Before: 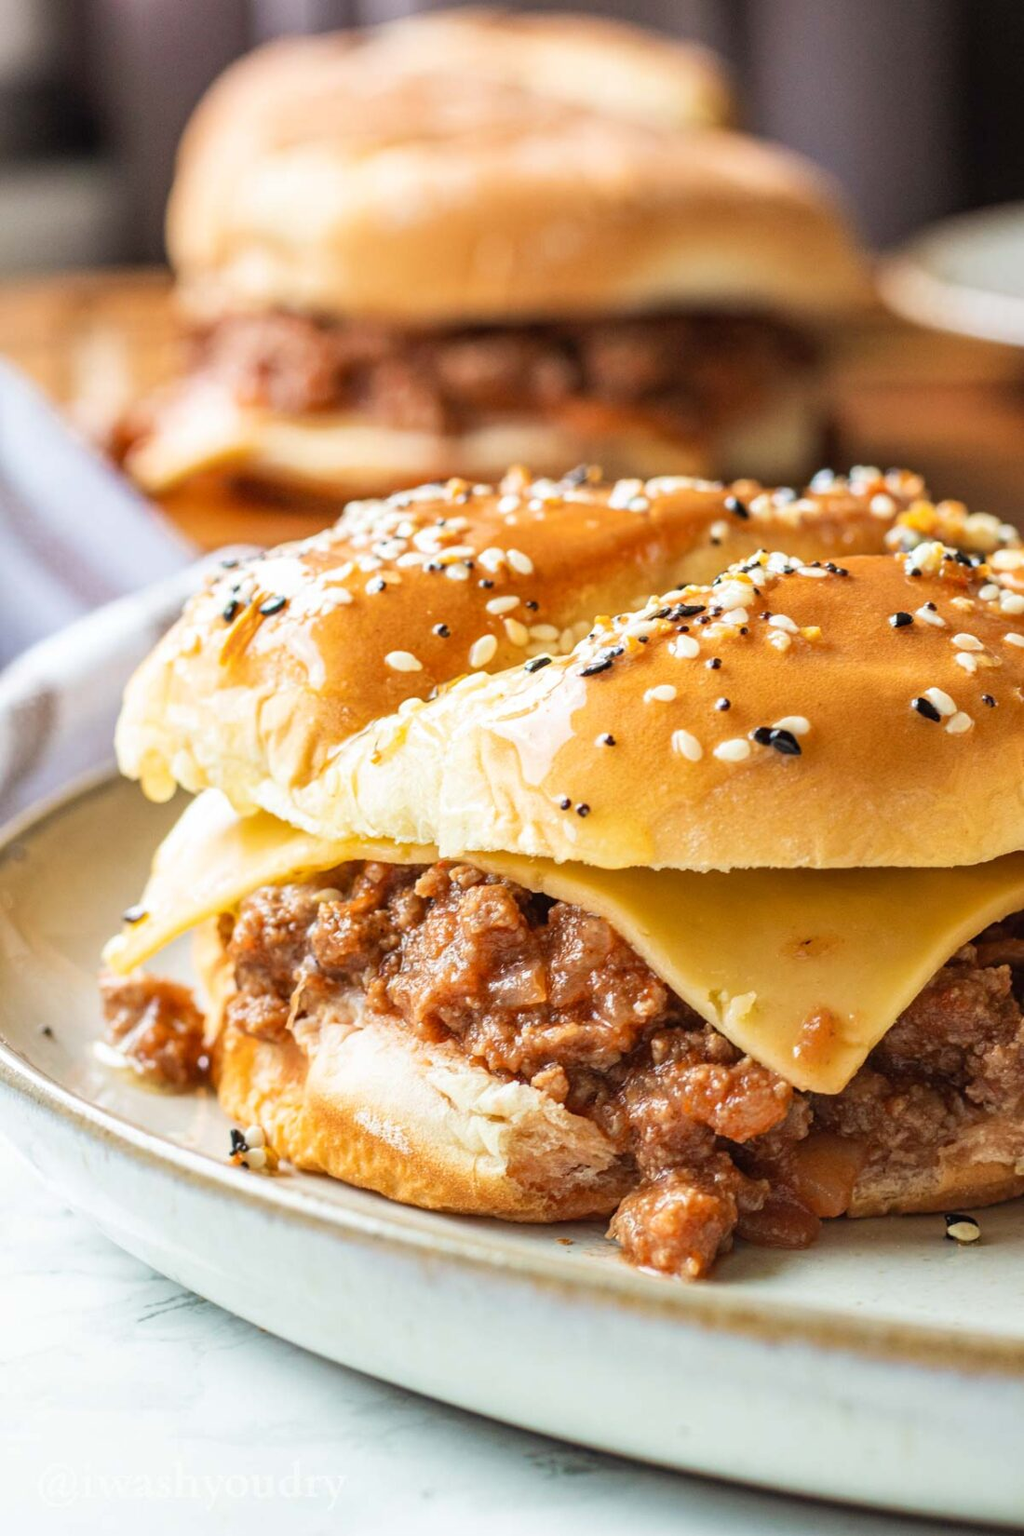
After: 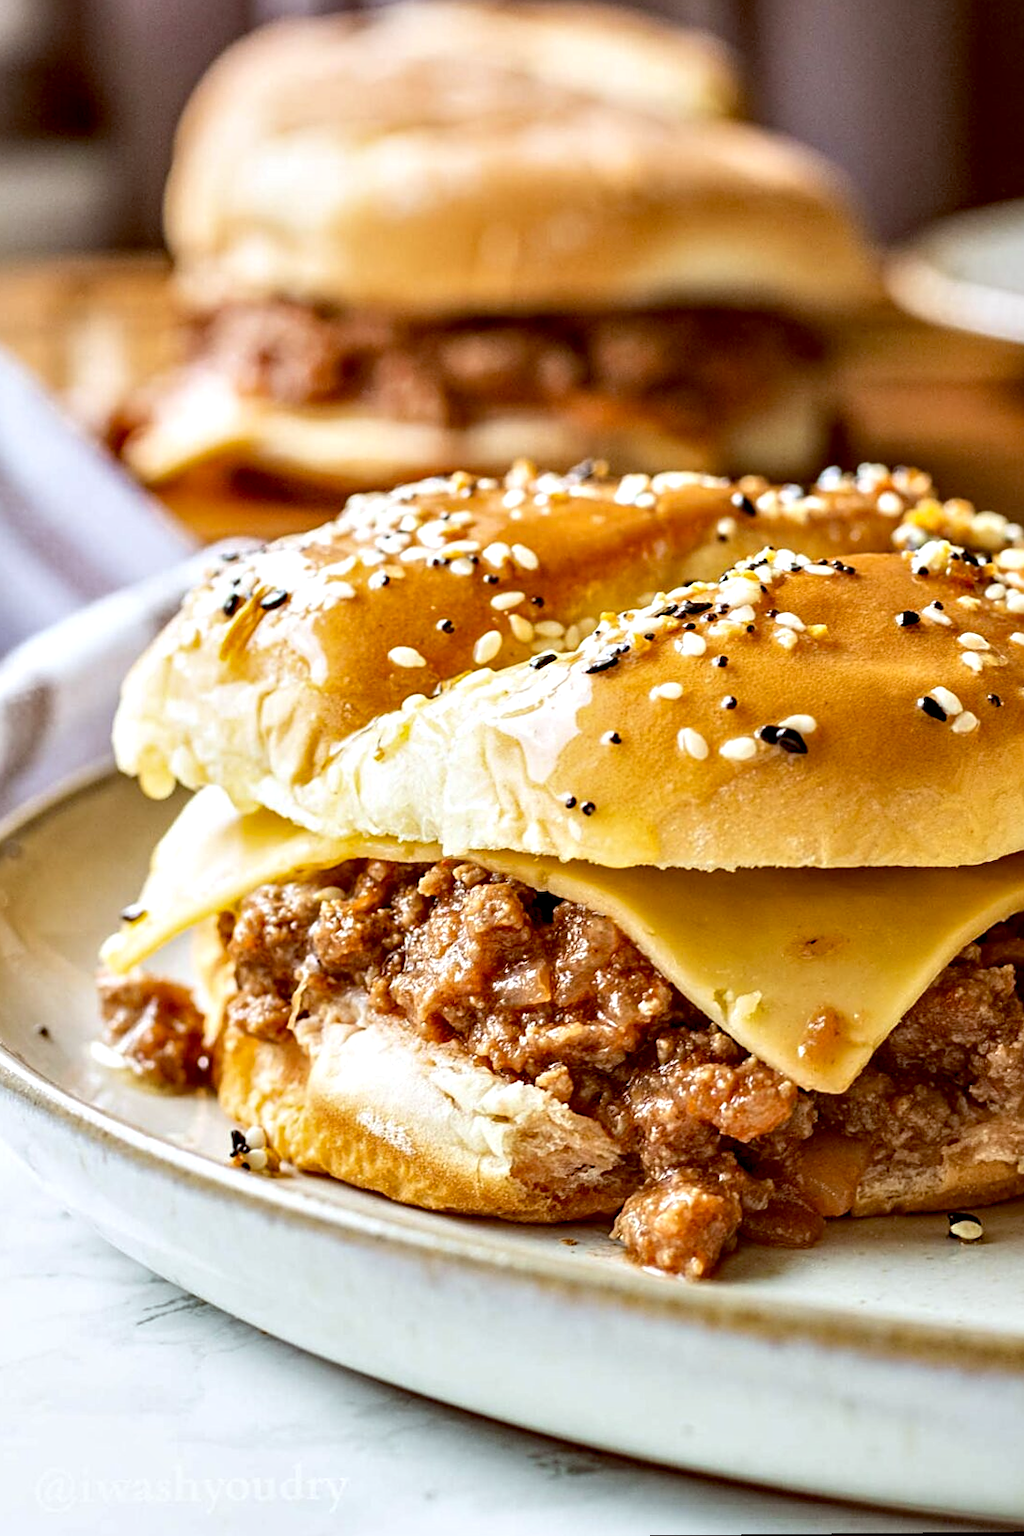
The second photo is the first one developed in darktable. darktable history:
white balance: red 0.967, blue 1.119, emerald 0.756
contrast equalizer: y [[0.545, 0.572, 0.59, 0.59, 0.571, 0.545], [0.5 ×6], [0.5 ×6], [0 ×6], [0 ×6]]
color balance: lift [1.001, 1.007, 1, 0.993], gamma [1.023, 1.026, 1.01, 0.974], gain [0.964, 1.059, 1.073, 0.927]
rotate and perspective: rotation 0.174°, lens shift (vertical) 0.013, lens shift (horizontal) 0.019, shear 0.001, automatic cropping original format, crop left 0.007, crop right 0.991, crop top 0.016, crop bottom 0.997
sharpen: on, module defaults
